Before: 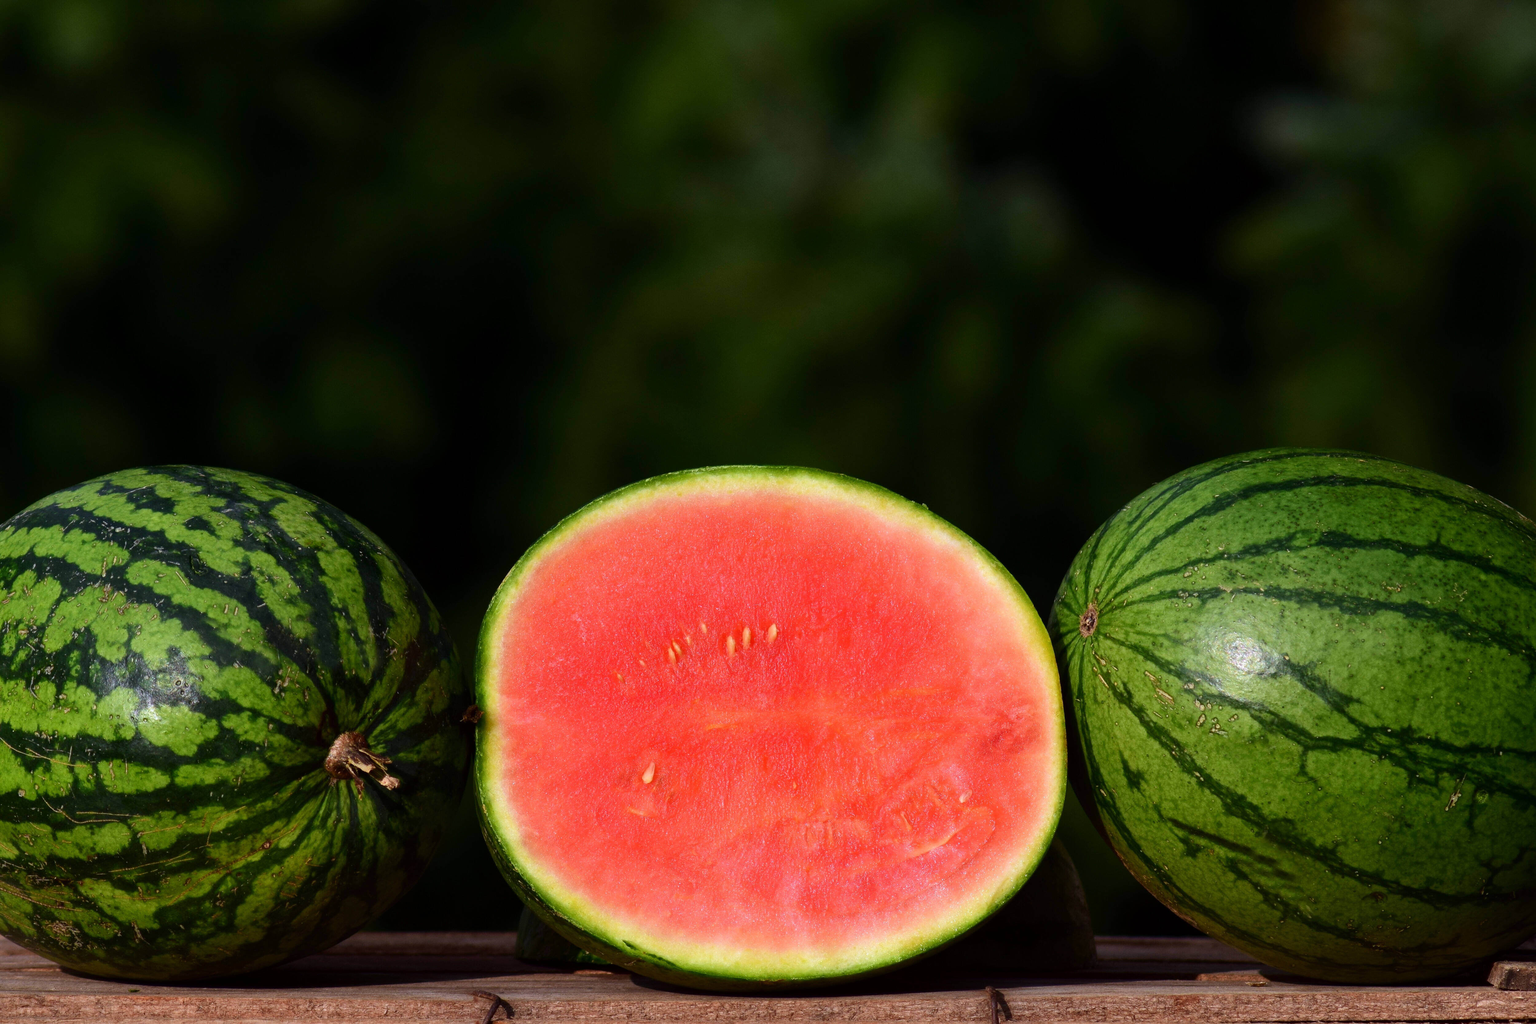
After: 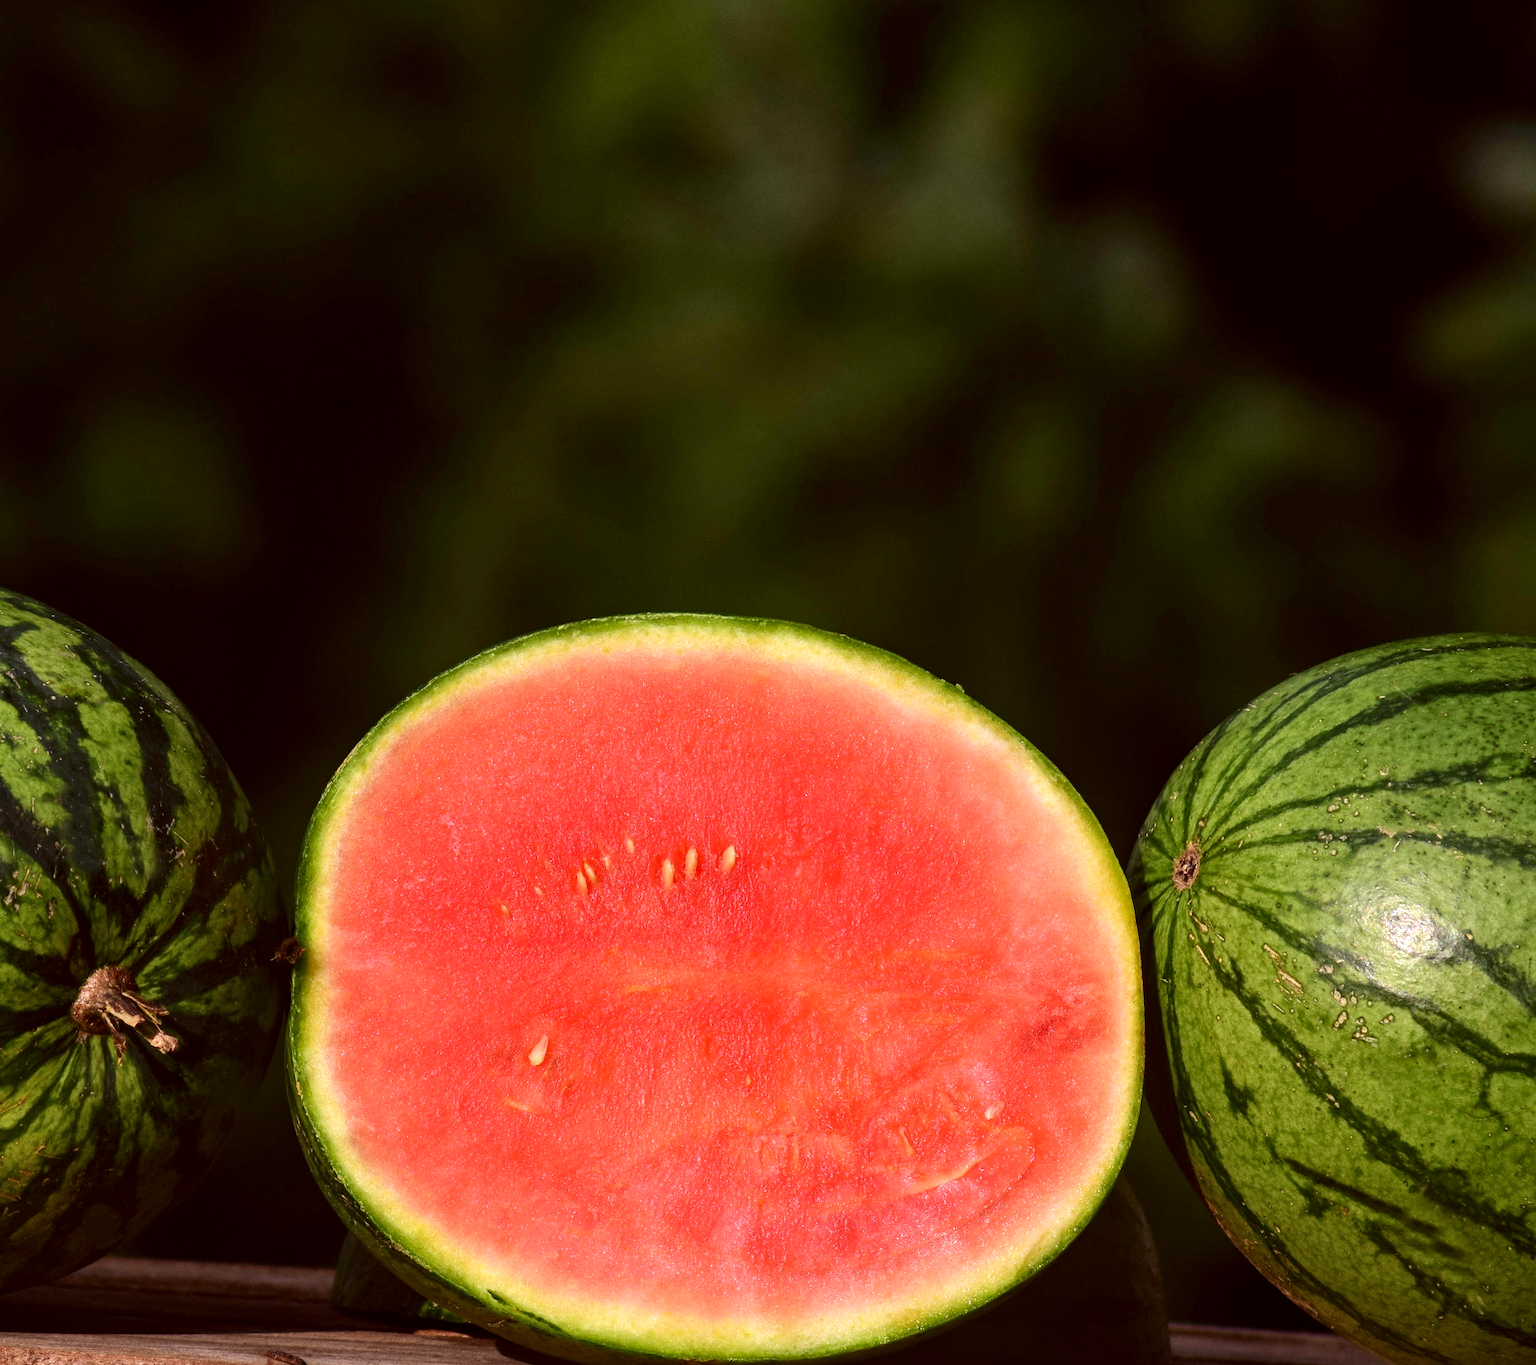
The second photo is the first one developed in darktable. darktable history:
crop and rotate: angle -3.27°, left 14.277%, top 0.028%, right 10.766%, bottom 0.028%
color correction: highlights a* 6.27, highlights b* 8.19, shadows a* 5.94, shadows b* 7.23, saturation 0.9
local contrast: on, module defaults
exposure: black level correction 0, exposure 0.3 EV, compensate highlight preservation false
